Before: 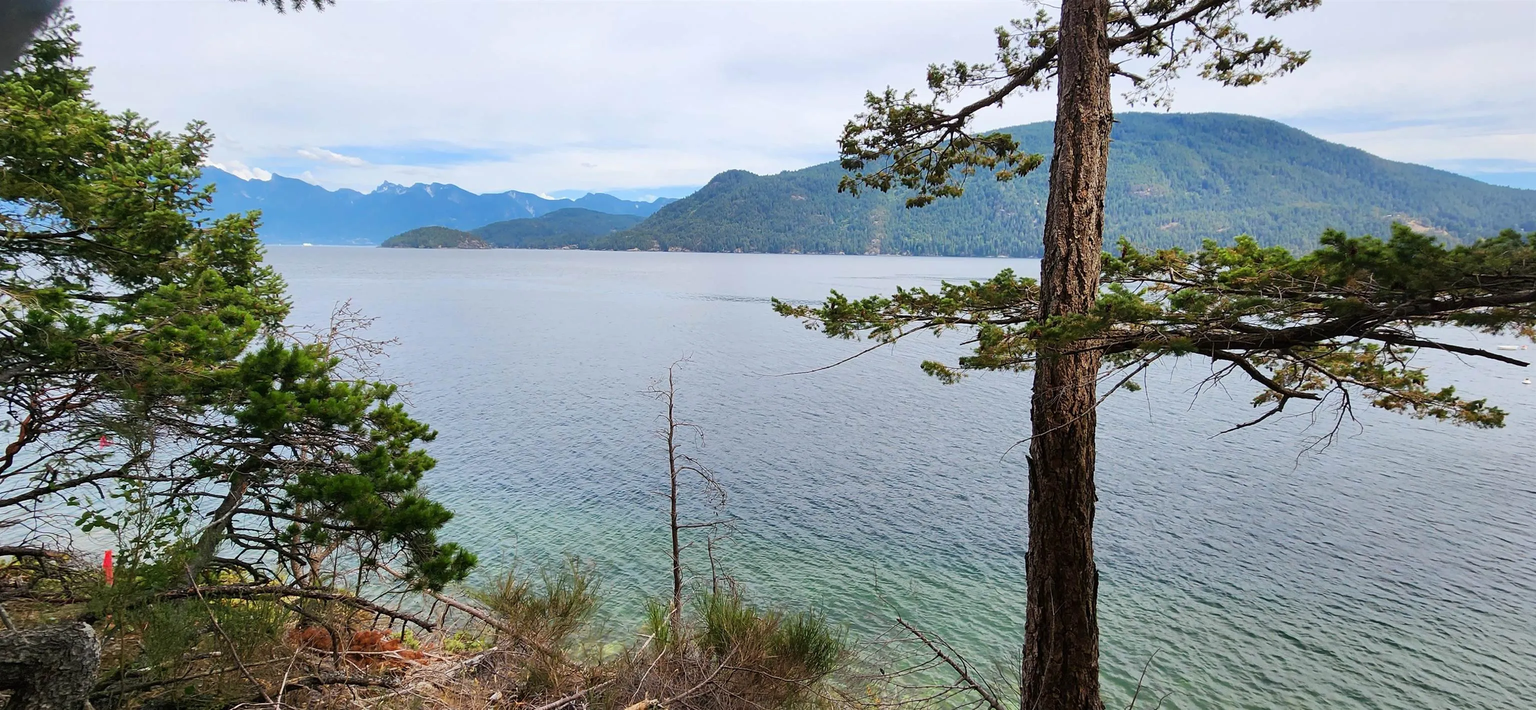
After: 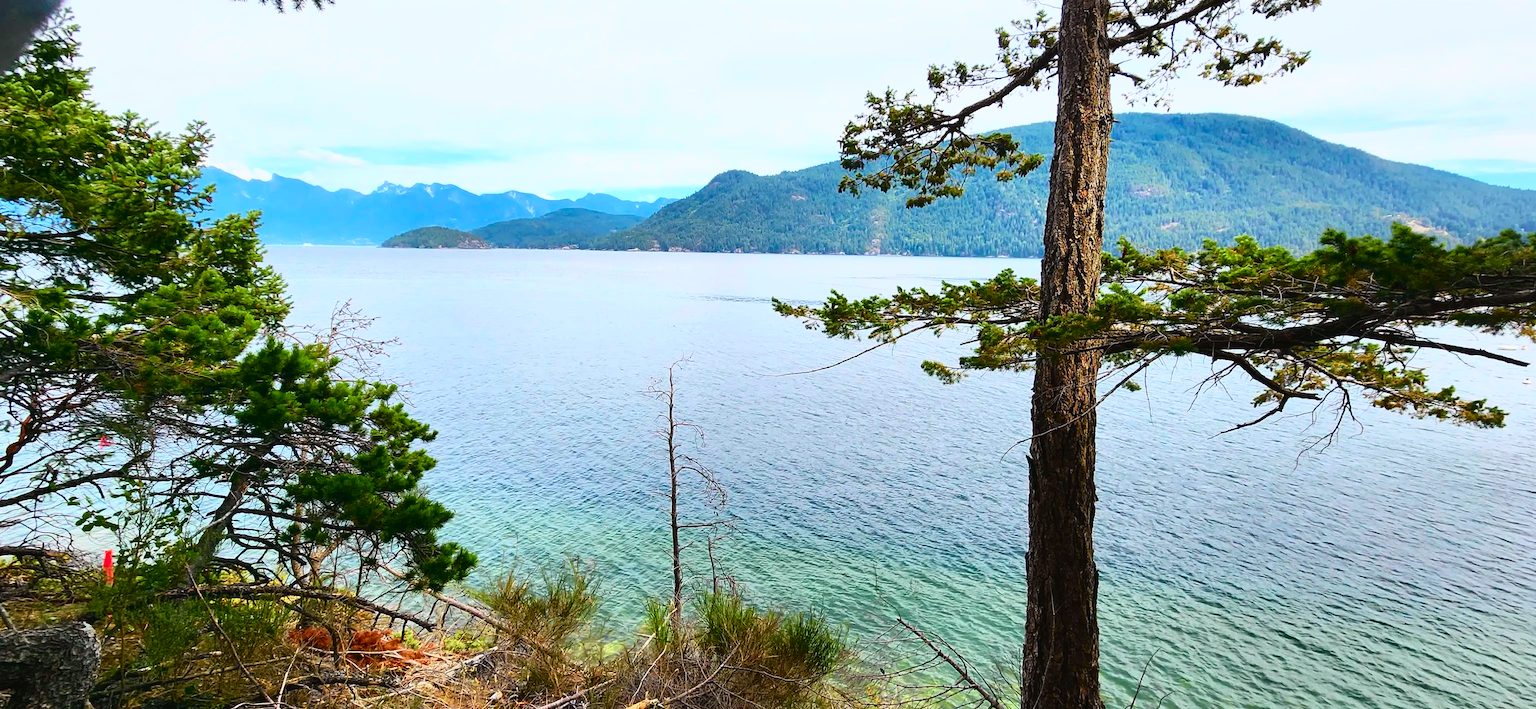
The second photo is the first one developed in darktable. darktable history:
tone curve: curves: ch0 [(0, 0.018) (0.162, 0.128) (0.434, 0.478) (0.667, 0.785) (0.819, 0.943) (1, 0.991)]; ch1 [(0, 0) (0.402, 0.36) (0.476, 0.449) (0.506, 0.505) (0.523, 0.518) (0.579, 0.626) (0.641, 0.668) (0.693, 0.745) (0.861, 0.934) (1, 1)]; ch2 [(0, 0) (0.424, 0.388) (0.483, 0.472) (0.503, 0.505) (0.521, 0.519) (0.547, 0.581) (0.582, 0.648) (0.699, 0.759) (0.997, 0.858)], color space Lab, independent channels, preserve colors none
